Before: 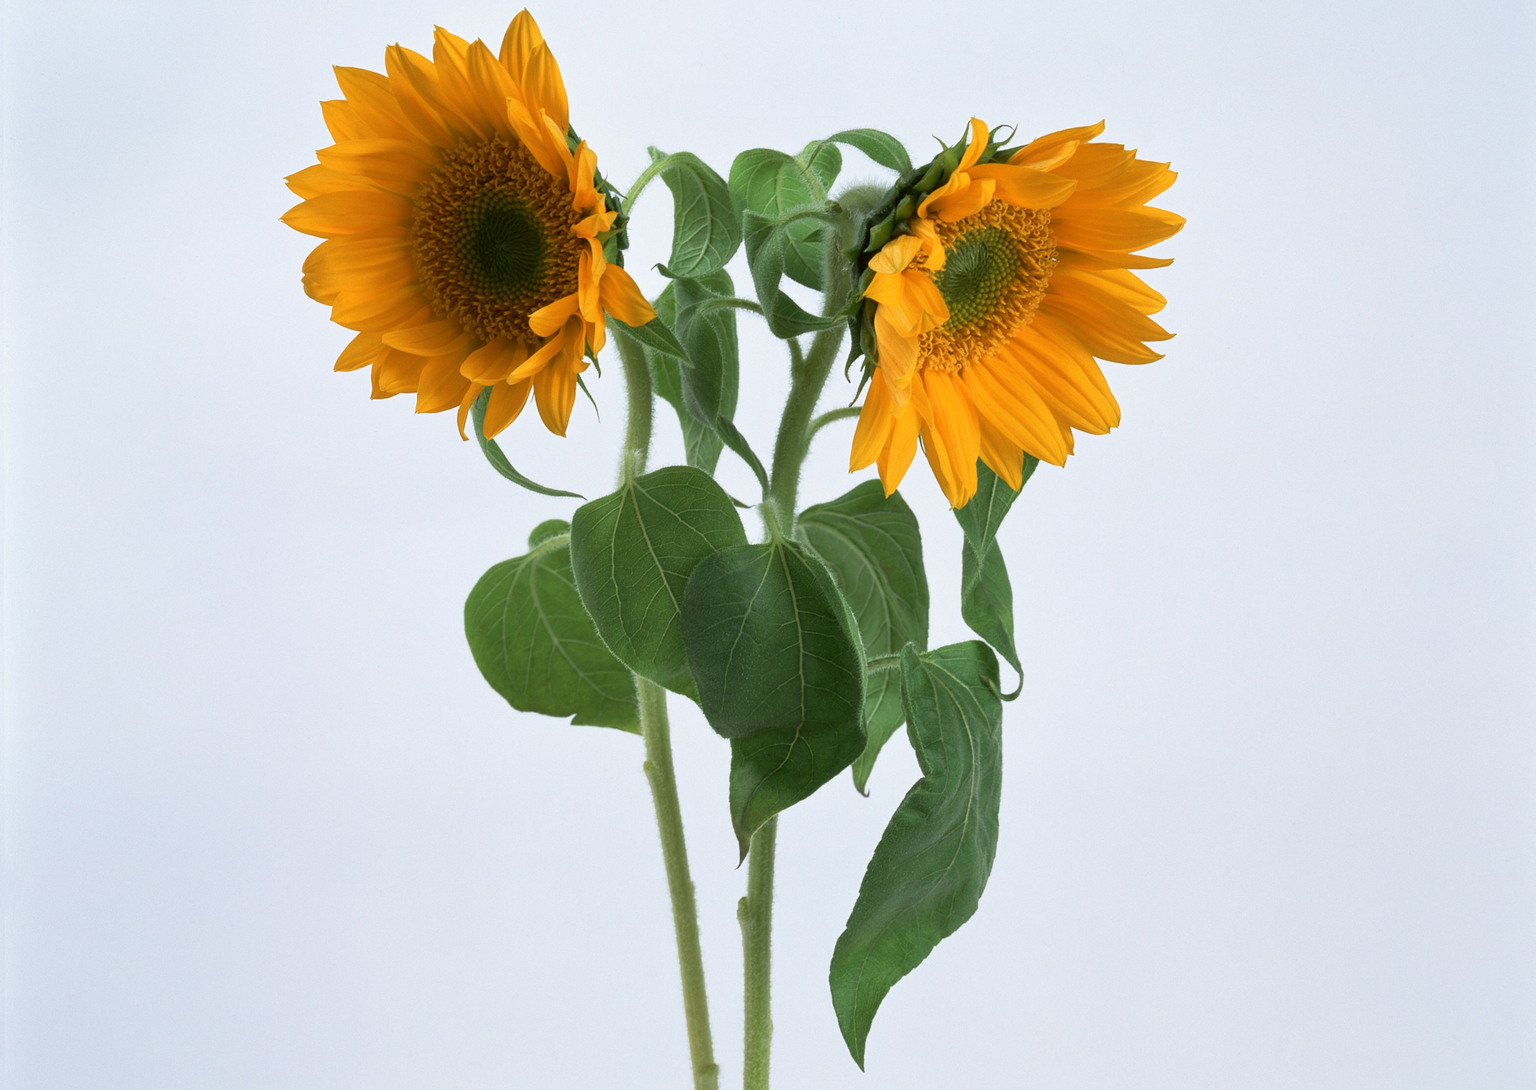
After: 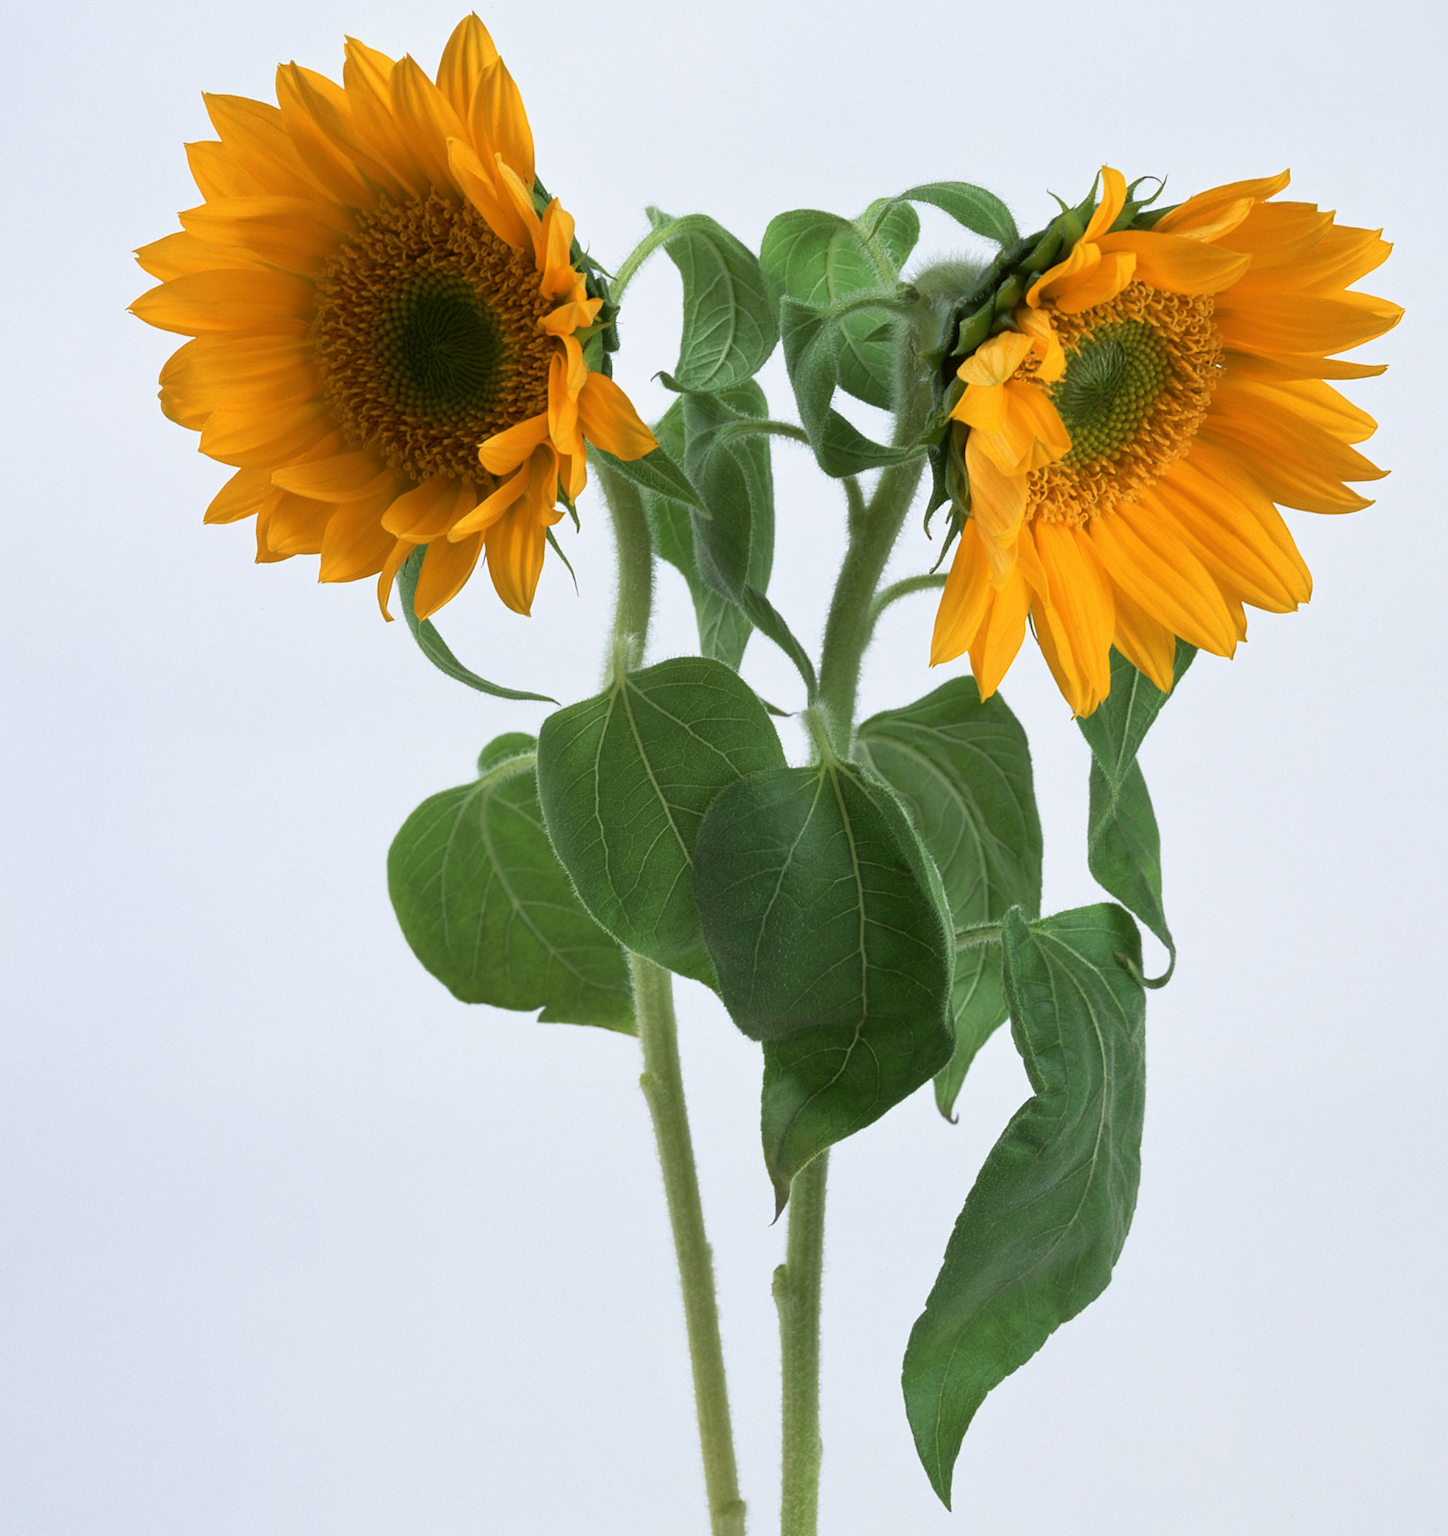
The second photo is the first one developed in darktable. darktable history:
crop and rotate: left 12.347%, right 20.722%
